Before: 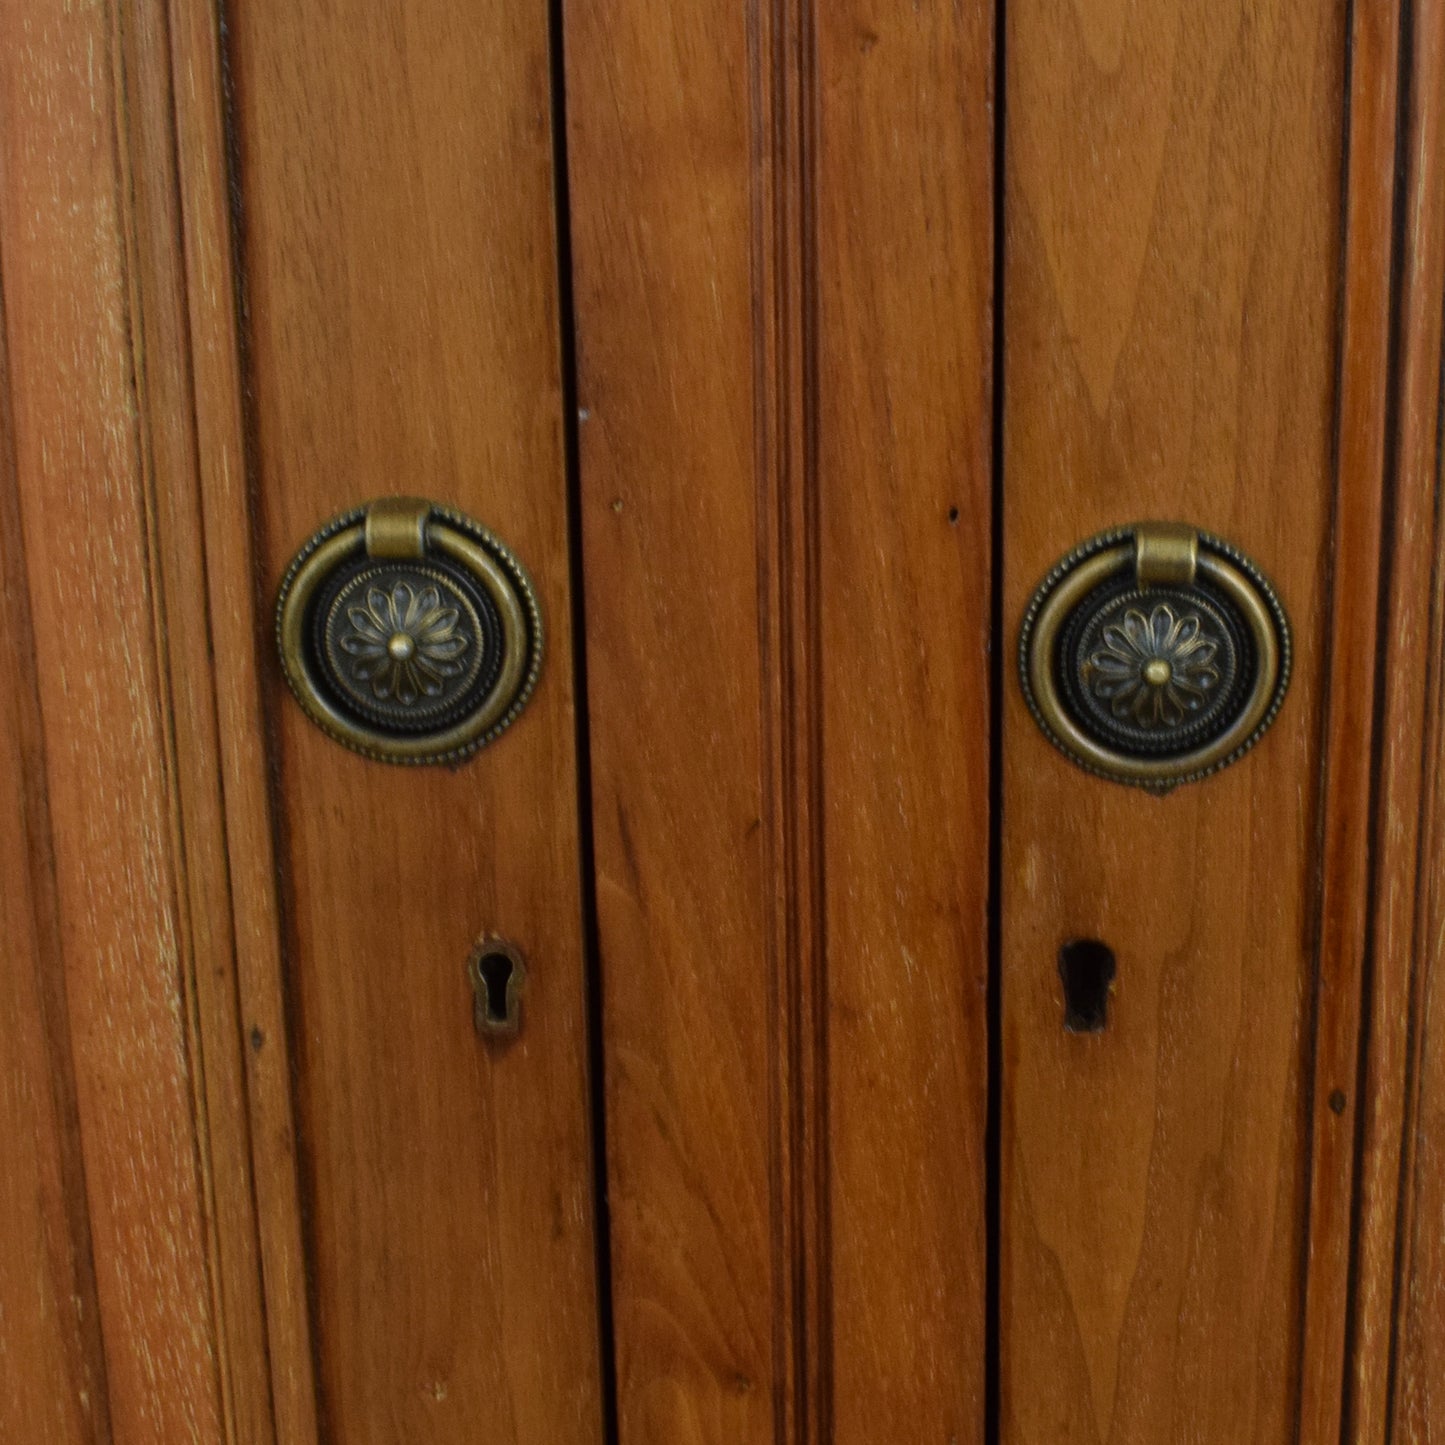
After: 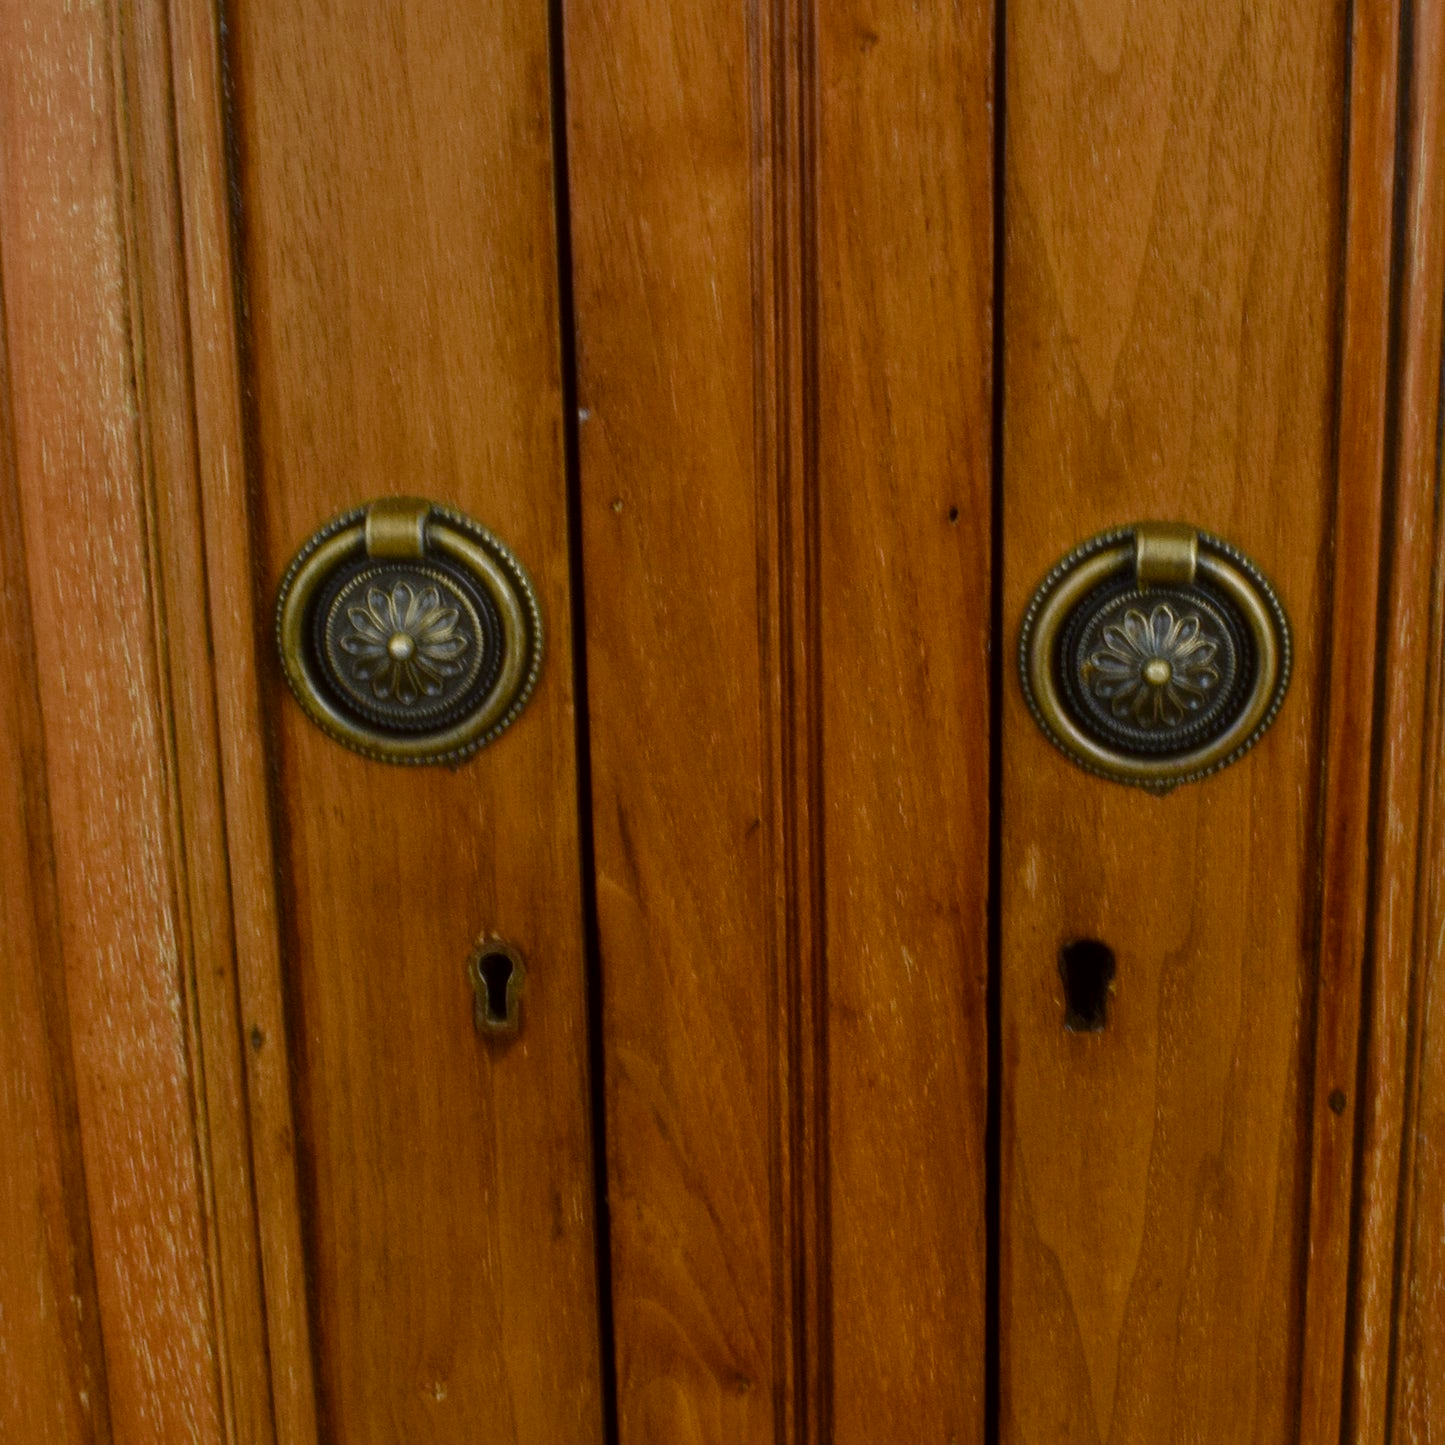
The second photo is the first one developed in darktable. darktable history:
haze removal: strength -0.1, adaptive false
local contrast: mode bilateral grid, contrast 20, coarseness 50, detail 120%, midtone range 0.2
exposure: compensate highlight preservation false
color balance rgb: perceptual saturation grading › global saturation 20%, perceptual saturation grading › highlights -50%, perceptual saturation grading › shadows 30%
